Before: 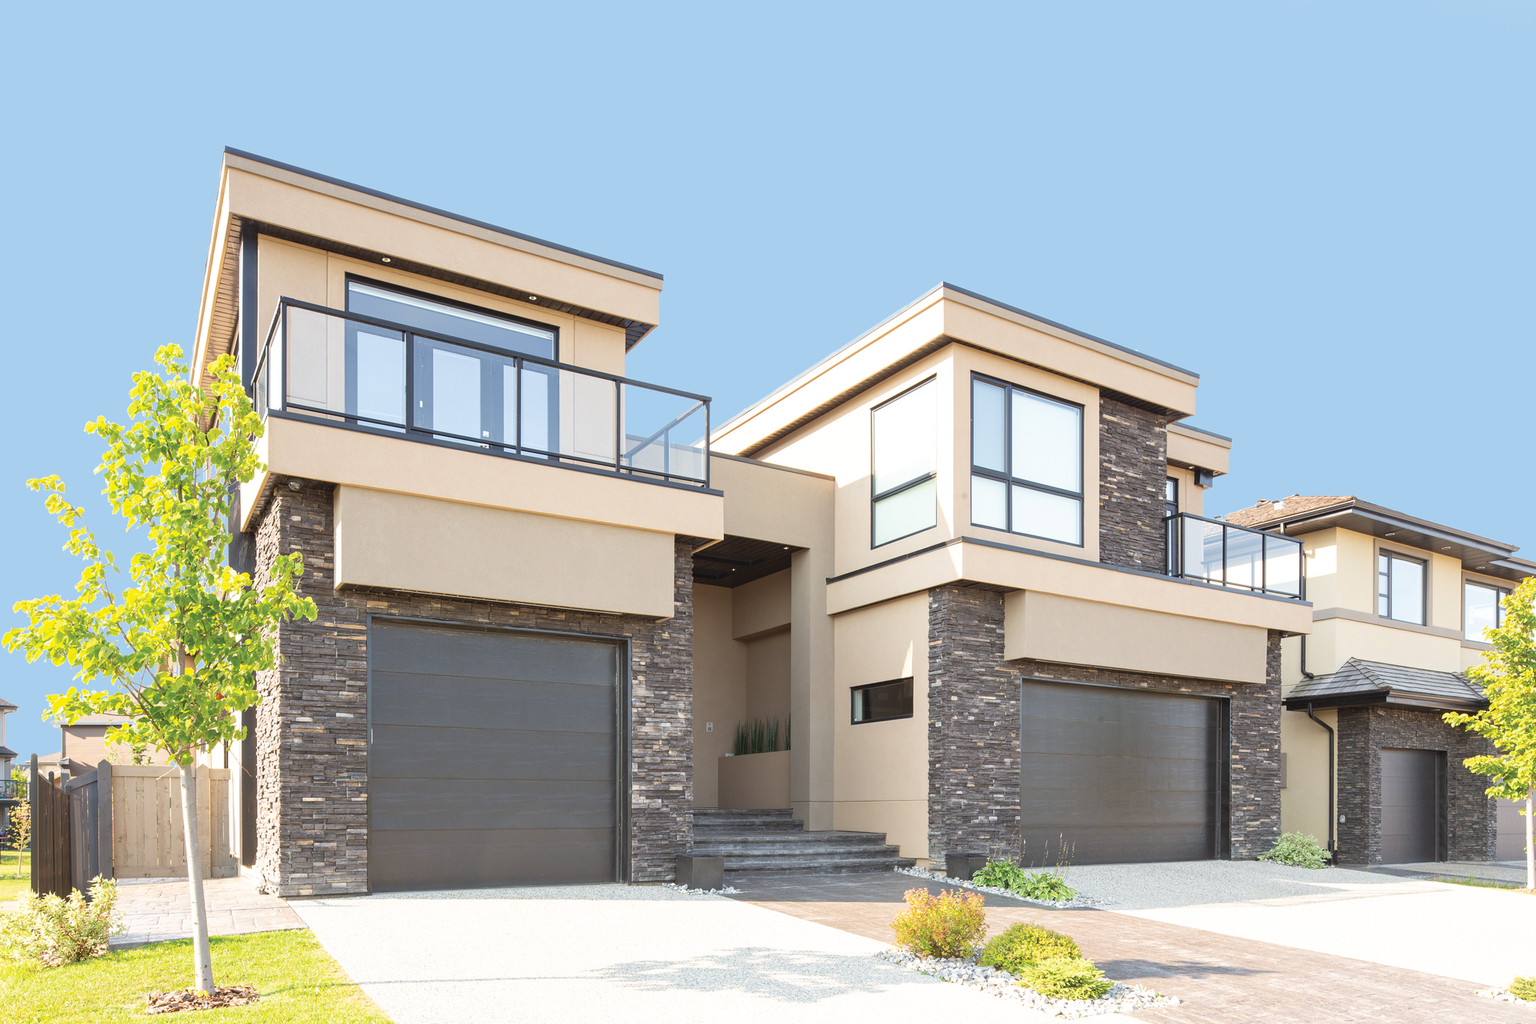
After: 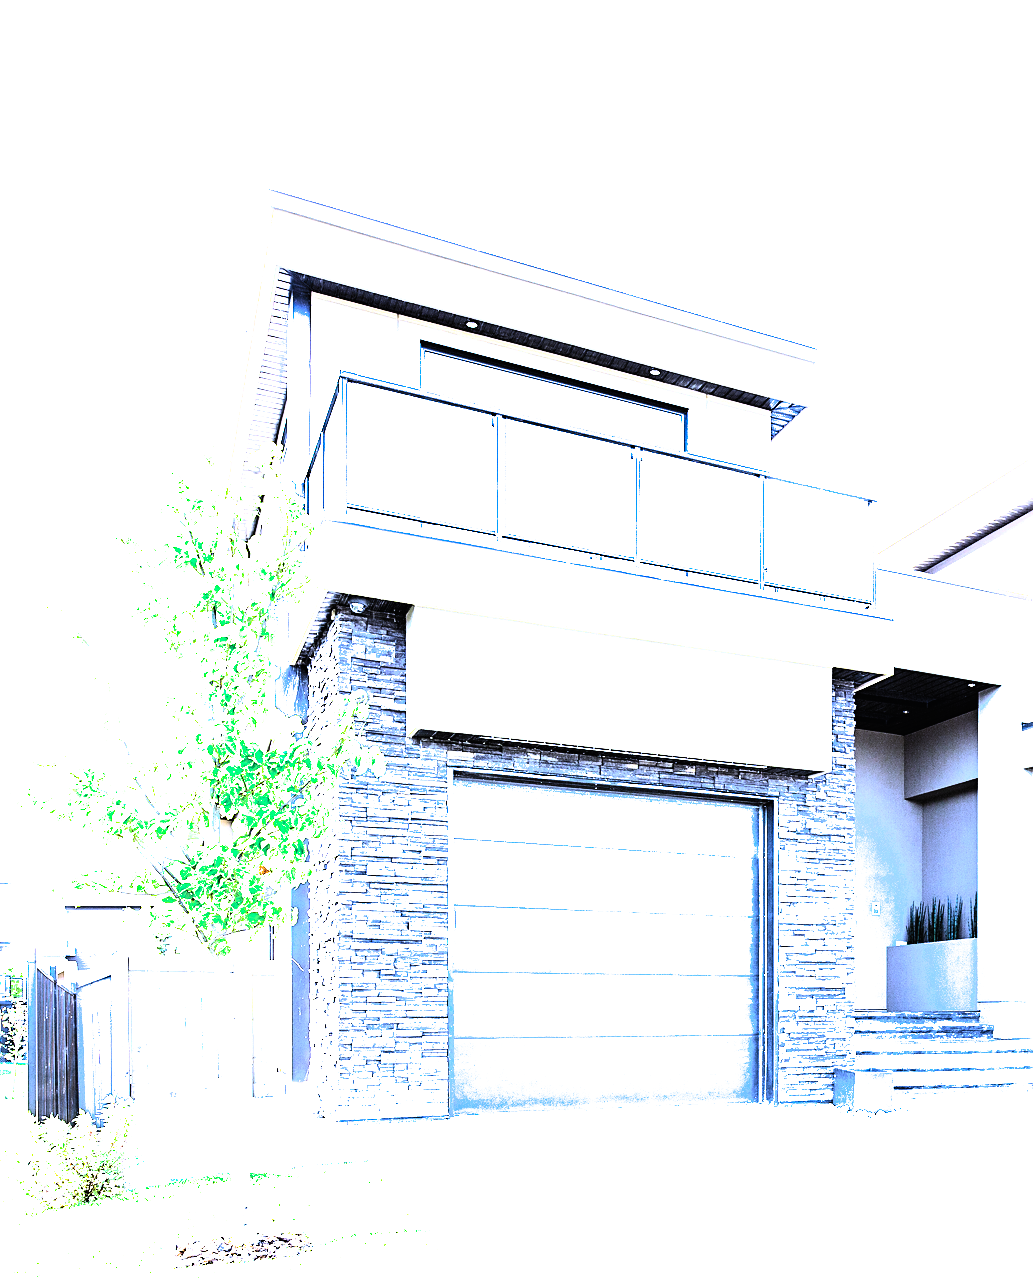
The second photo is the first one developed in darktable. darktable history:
sharpen: on, module defaults
color balance rgb: linear chroma grading › global chroma 15%, perceptual saturation grading › global saturation 30%
contrast brightness saturation: contrast 0.24, brightness 0.26, saturation 0.39
filmic rgb: black relative exposure -8.2 EV, white relative exposure 2.2 EV, threshold 3 EV, hardness 7.11, latitude 85.74%, contrast 1.696, highlights saturation mix -4%, shadows ↔ highlights balance -2.69%, color science v5 (2021), contrast in shadows safe, contrast in highlights safe, enable highlight reconstruction true
crop: left 0.587%, right 45.588%, bottom 0.086%
white balance: red 0.766, blue 1.537
exposure: black level correction 0, exposure 0.7 EV, compensate exposure bias true, compensate highlight preservation false
tone equalizer: -8 EV -1.08 EV, -7 EV -1.01 EV, -6 EV -0.867 EV, -5 EV -0.578 EV, -3 EV 0.578 EV, -2 EV 0.867 EV, -1 EV 1.01 EV, +0 EV 1.08 EV, edges refinement/feathering 500, mask exposure compensation -1.57 EV, preserve details no
